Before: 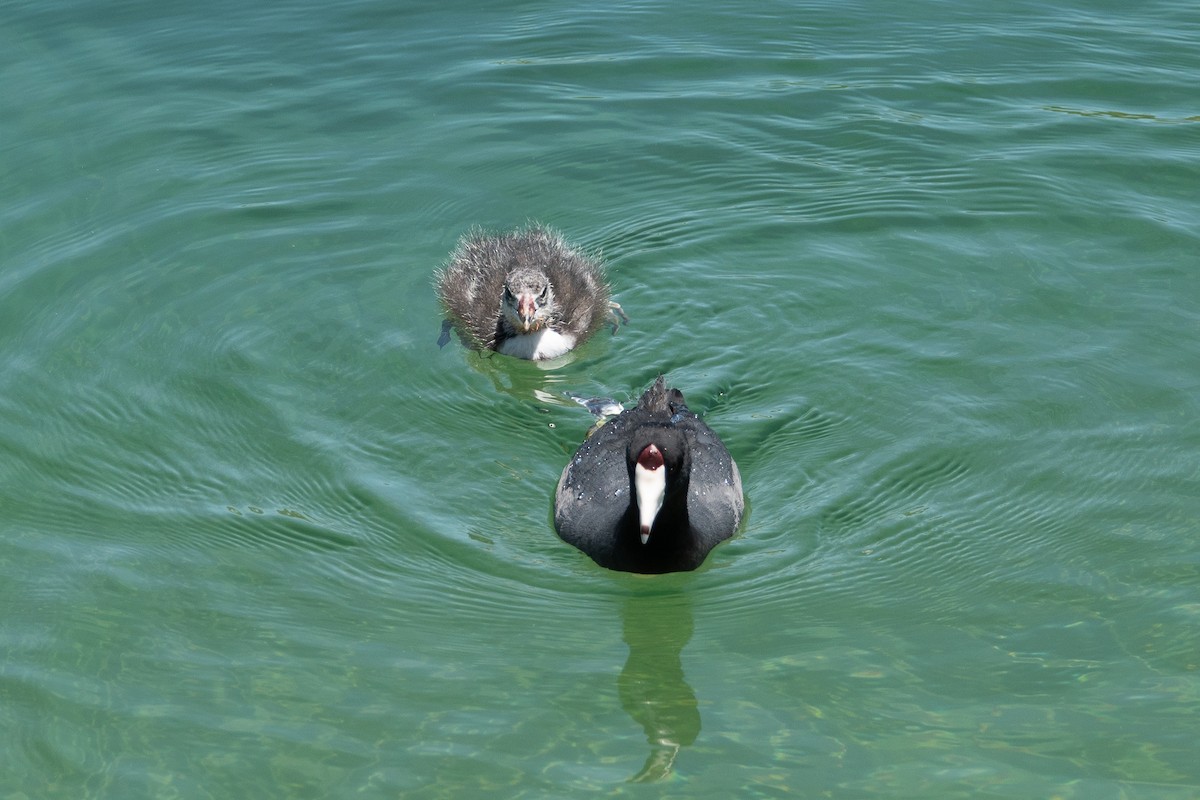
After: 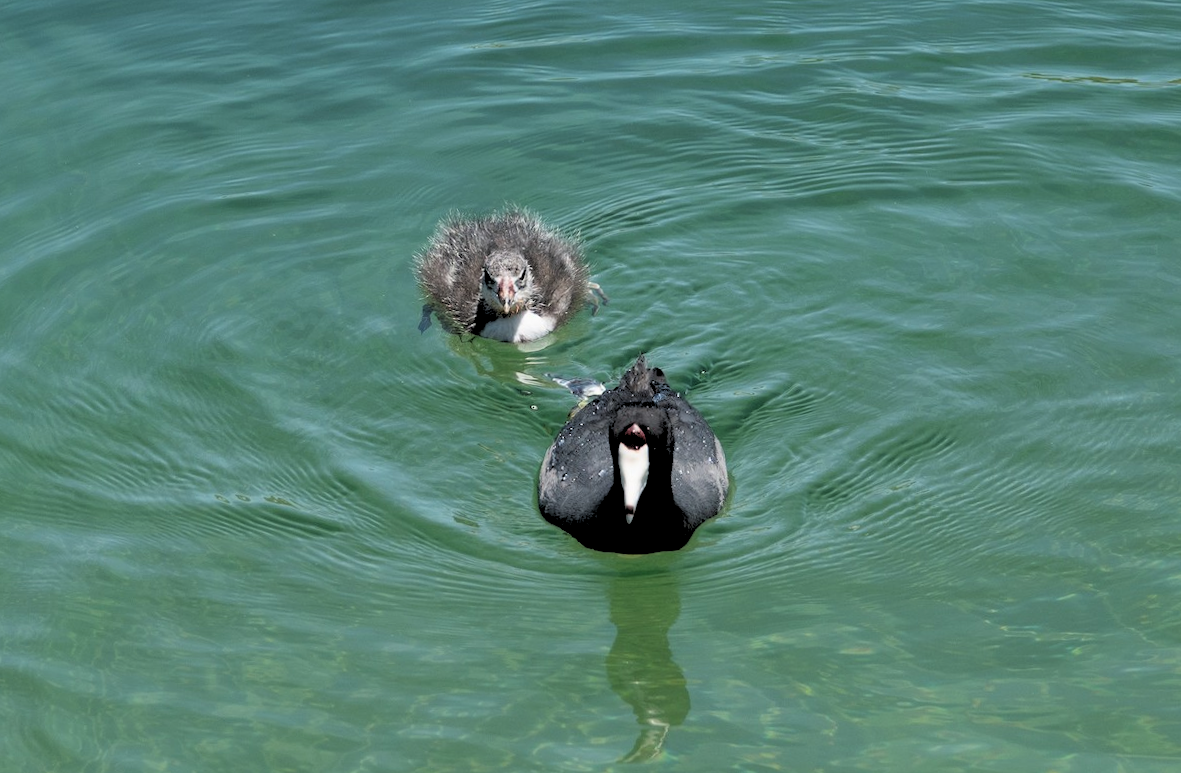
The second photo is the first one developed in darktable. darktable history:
exposure: exposure -0.153 EV, compensate highlight preservation false
rgb levels: levels [[0.029, 0.461, 0.922], [0, 0.5, 1], [0, 0.5, 1]]
rotate and perspective: rotation -1.32°, lens shift (horizontal) -0.031, crop left 0.015, crop right 0.985, crop top 0.047, crop bottom 0.982
